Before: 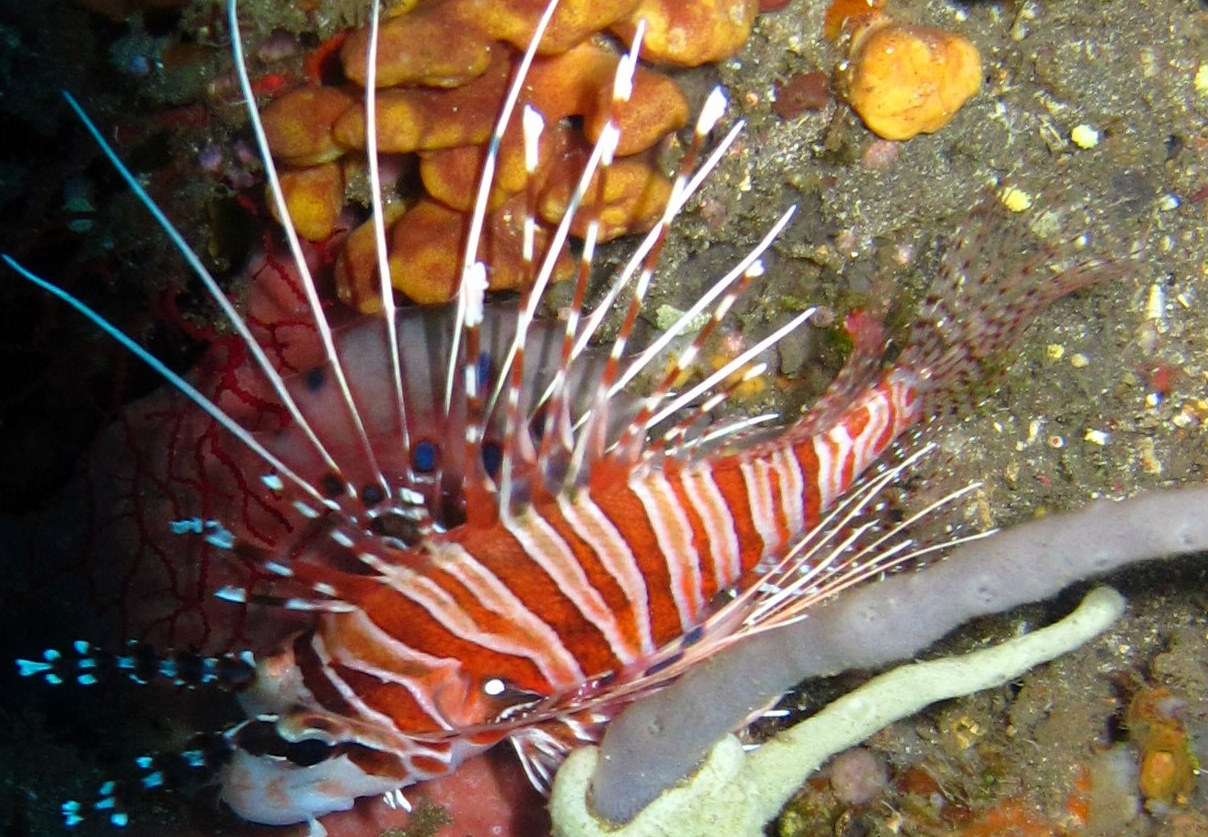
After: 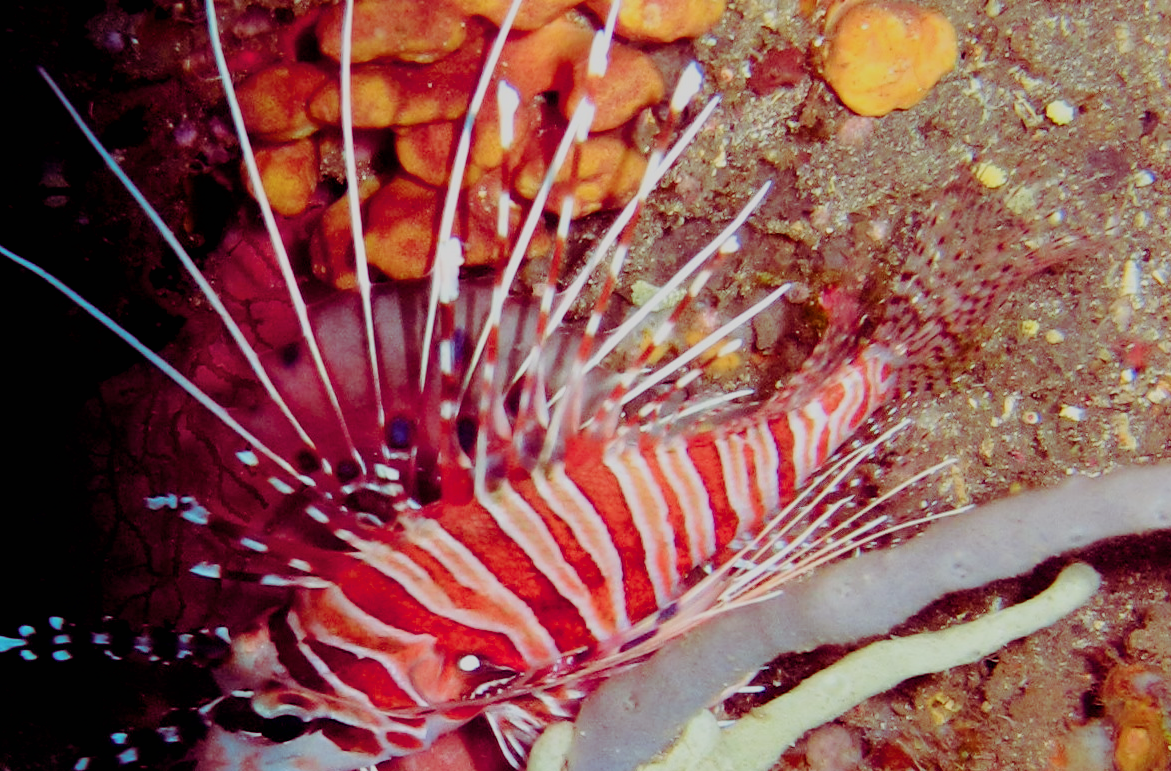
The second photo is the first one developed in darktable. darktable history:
shadows and highlights: shadows 25.56, highlights -23.51
filmic rgb: black relative exposure -7.65 EV, white relative exposure 4.56 EV, hardness 3.61
crop: left 2.086%, top 2.967%, right 0.976%, bottom 4.86%
color balance rgb: shadows lift › luminance -18.628%, shadows lift › chroma 35.36%, global offset › luminance -0.242%, perceptual saturation grading › global saturation -0.141%, hue shift -4.5°, contrast -20.686%
tone equalizer: -8 EV -0.757 EV, -7 EV -0.719 EV, -6 EV -0.585 EV, -5 EV -0.401 EV, -3 EV 0.375 EV, -2 EV 0.6 EV, -1 EV 0.675 EV, +0 EV 0.742 EV, edges refinement/feathering 500, mask exposure compensation -1.57 EV, preserve details no
